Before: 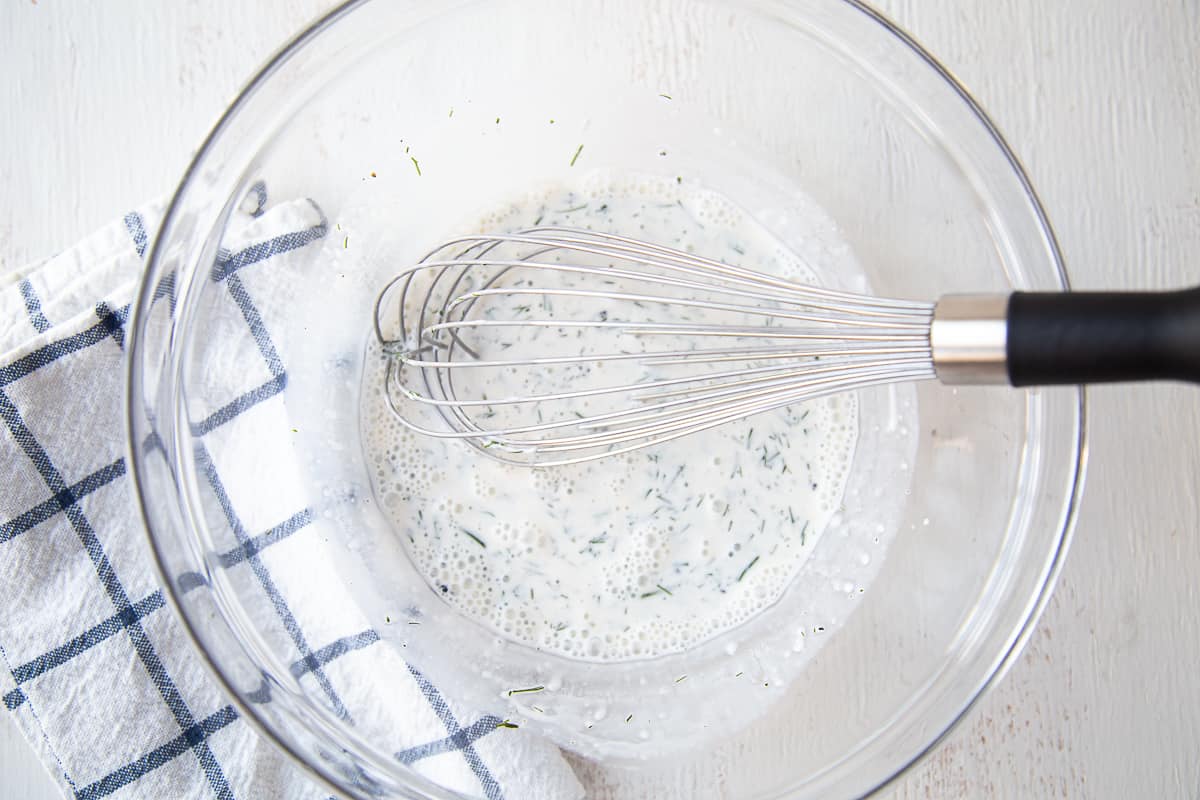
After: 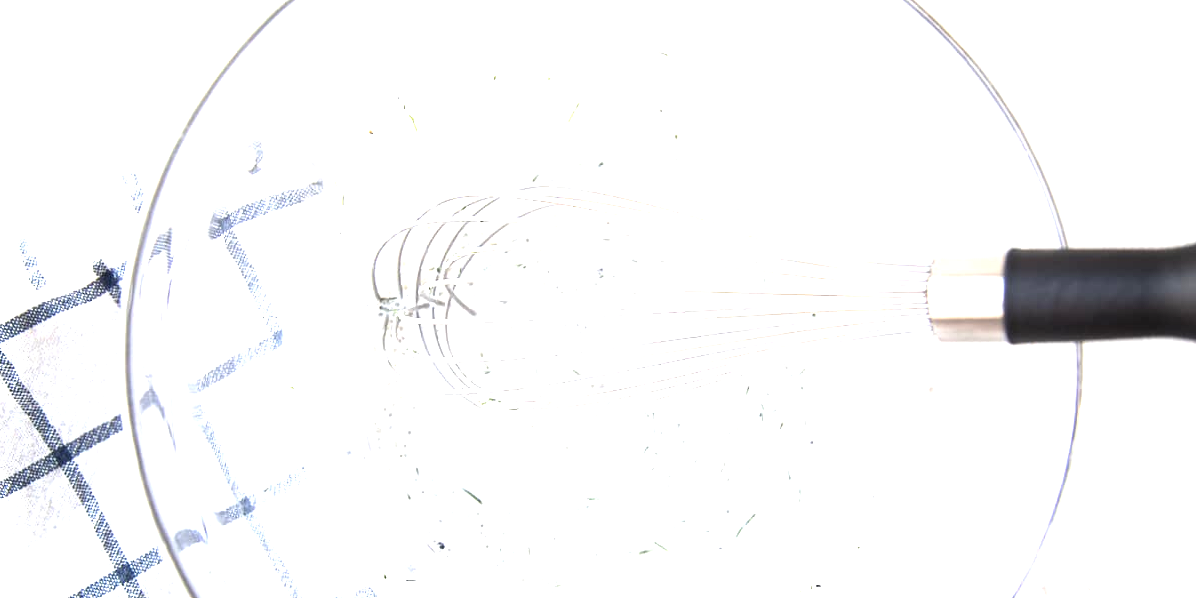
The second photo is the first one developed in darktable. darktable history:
exposure: black level correction 0, exposure 1.37 EV, compensate highlight preservation false
contrast brightness saturation: saturation -0.17
crop: left 0.265%, top 5.475%, bottom 19.772%
